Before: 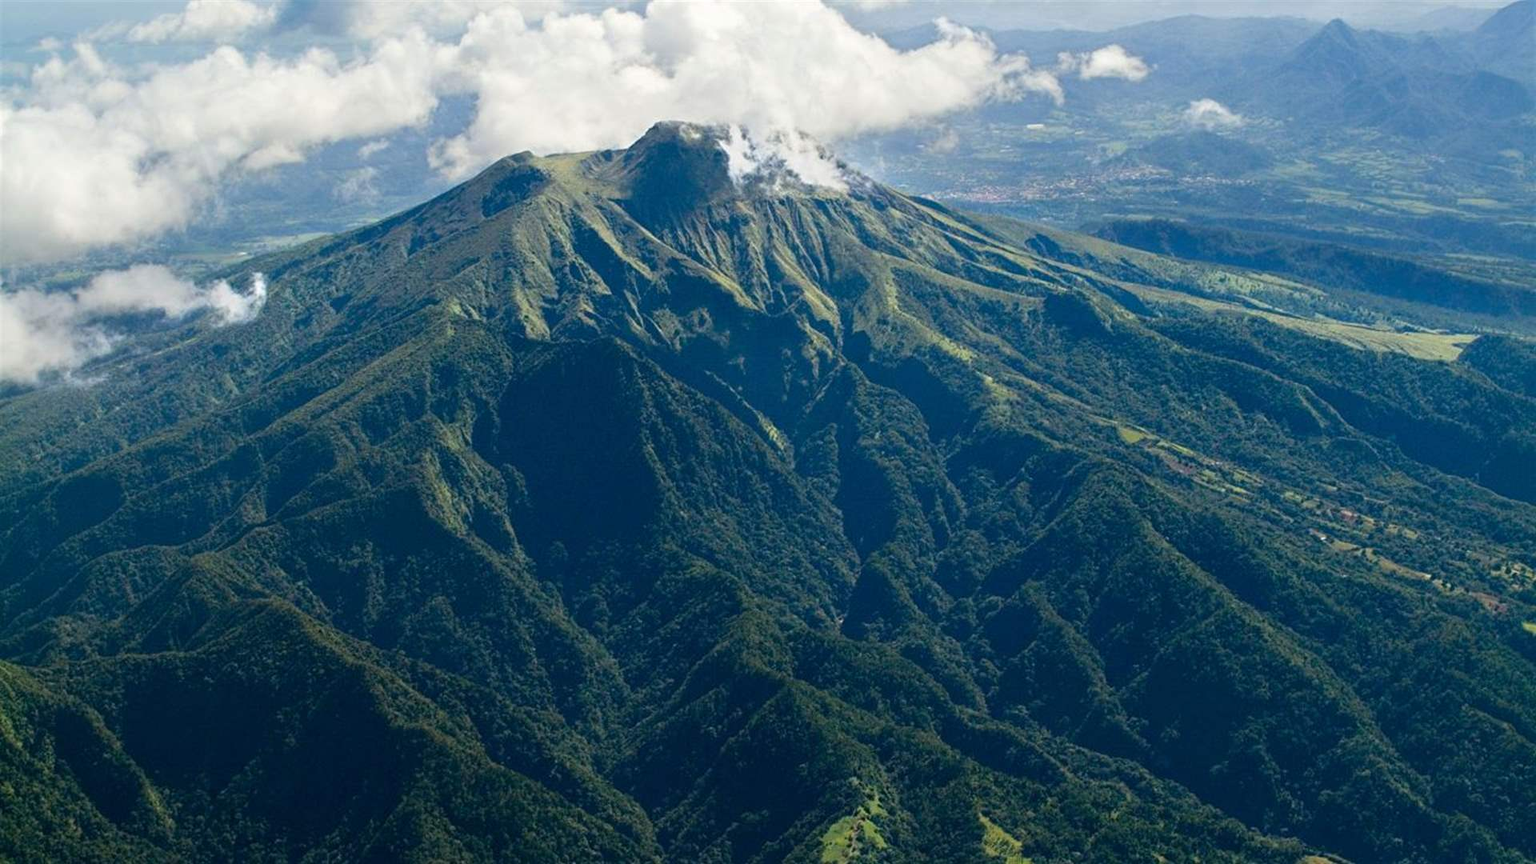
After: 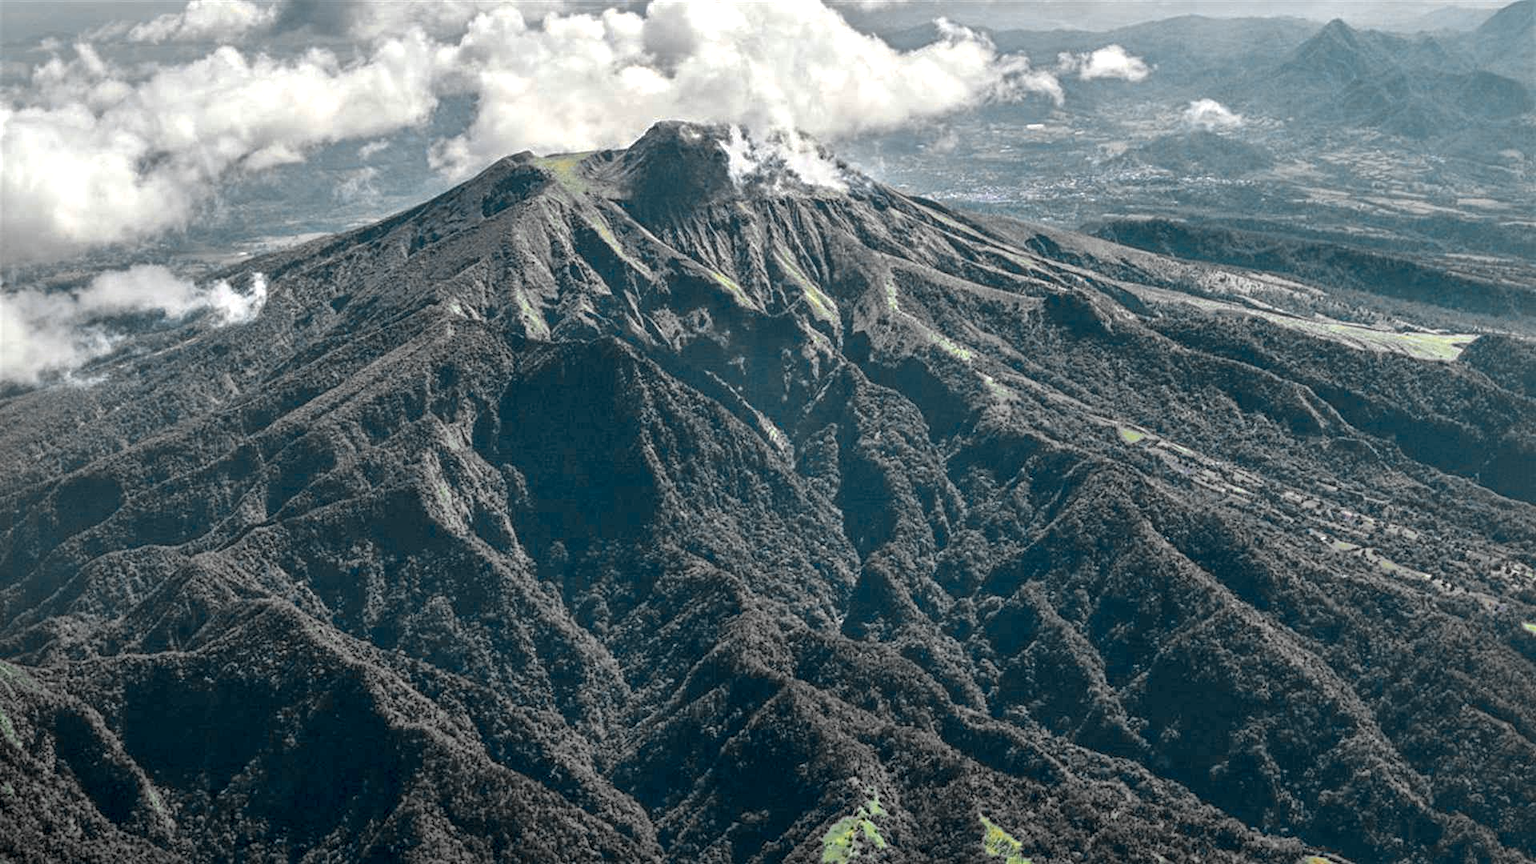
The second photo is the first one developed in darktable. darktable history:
shadows and highlights: on, module defaults
color zones: curves: ch0 [(0.257, 0.558) (0.75, 0.565)]; ch1 [(0.004, 0.857) (0.14, 0.416) (0.257, 0.695) (0.442, 0.032) (0.736, 0.266) (0.891, 0.741)]; ch2 [(0, 0.623) (0.112, 0.436) (0.271, 0.474) (0.516, 0.64) (0.743, 0.286)]
local contrast: highlights 77%, shadows 56%, detail 173%, midtone range 0.421
